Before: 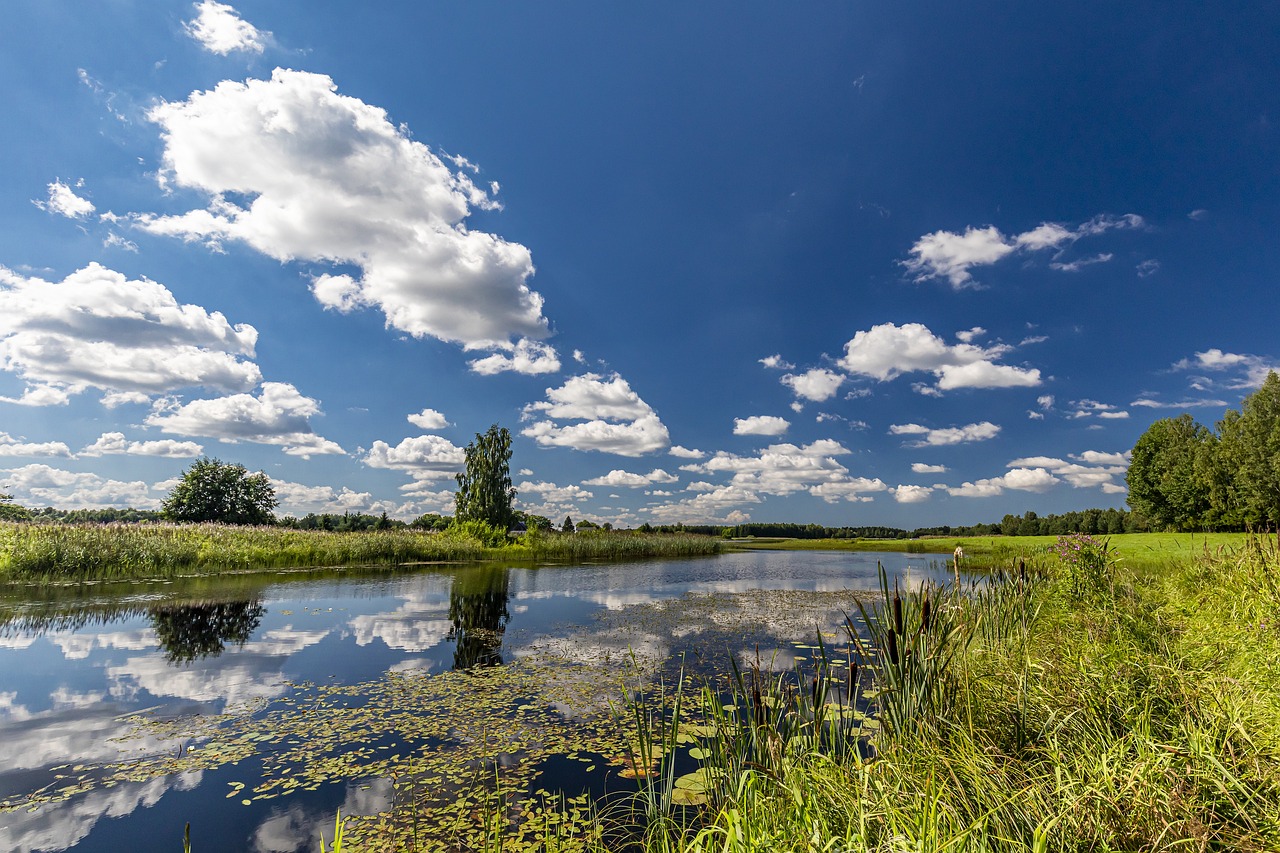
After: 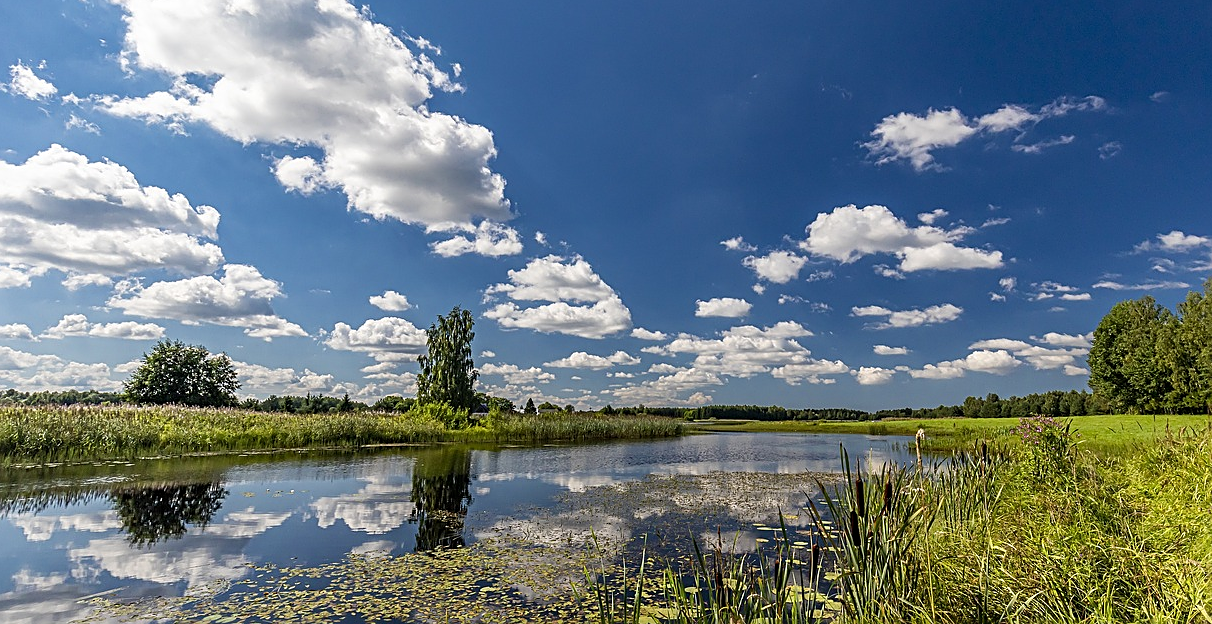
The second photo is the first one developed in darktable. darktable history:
crop and rotate: left 2.986%, top 13.853%, right 2.278%, bottom 12.896%
sharpen: on, module defaults
